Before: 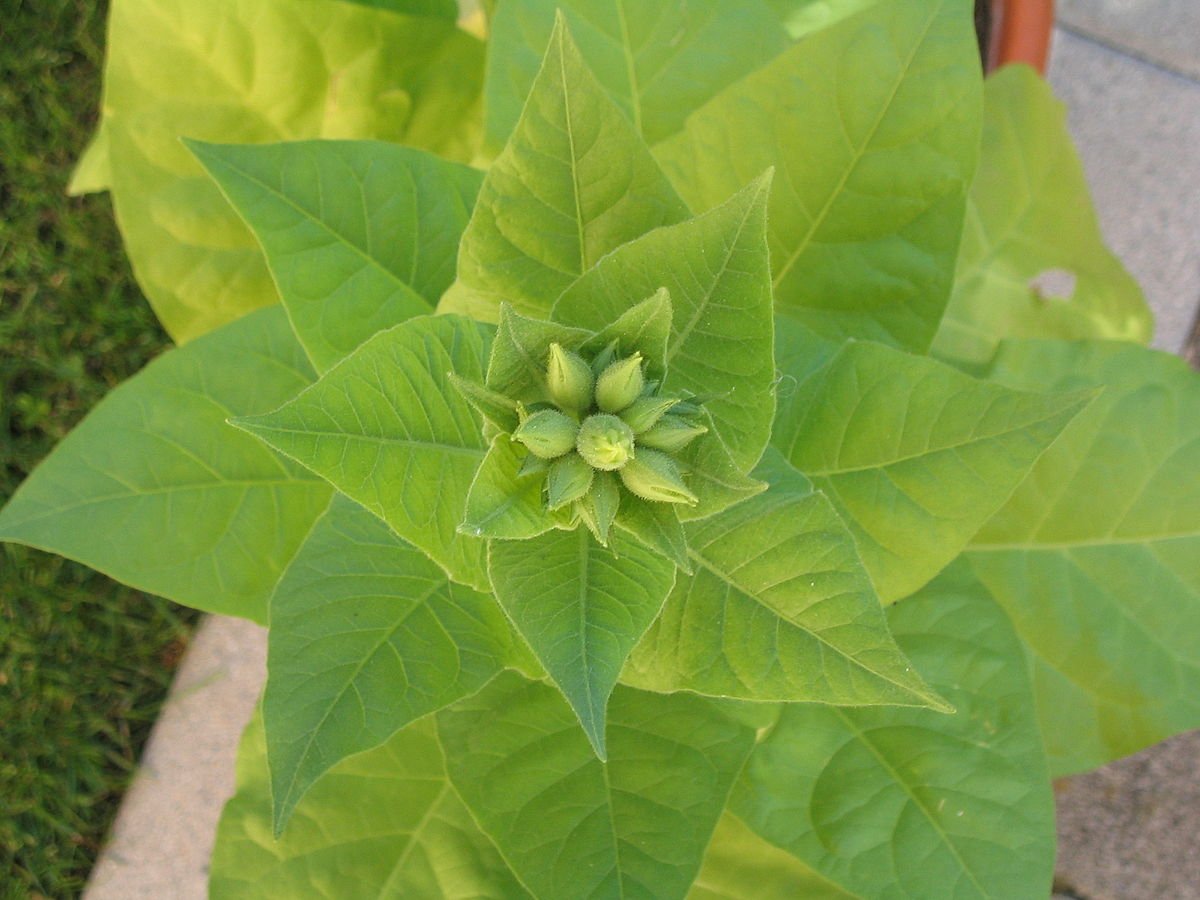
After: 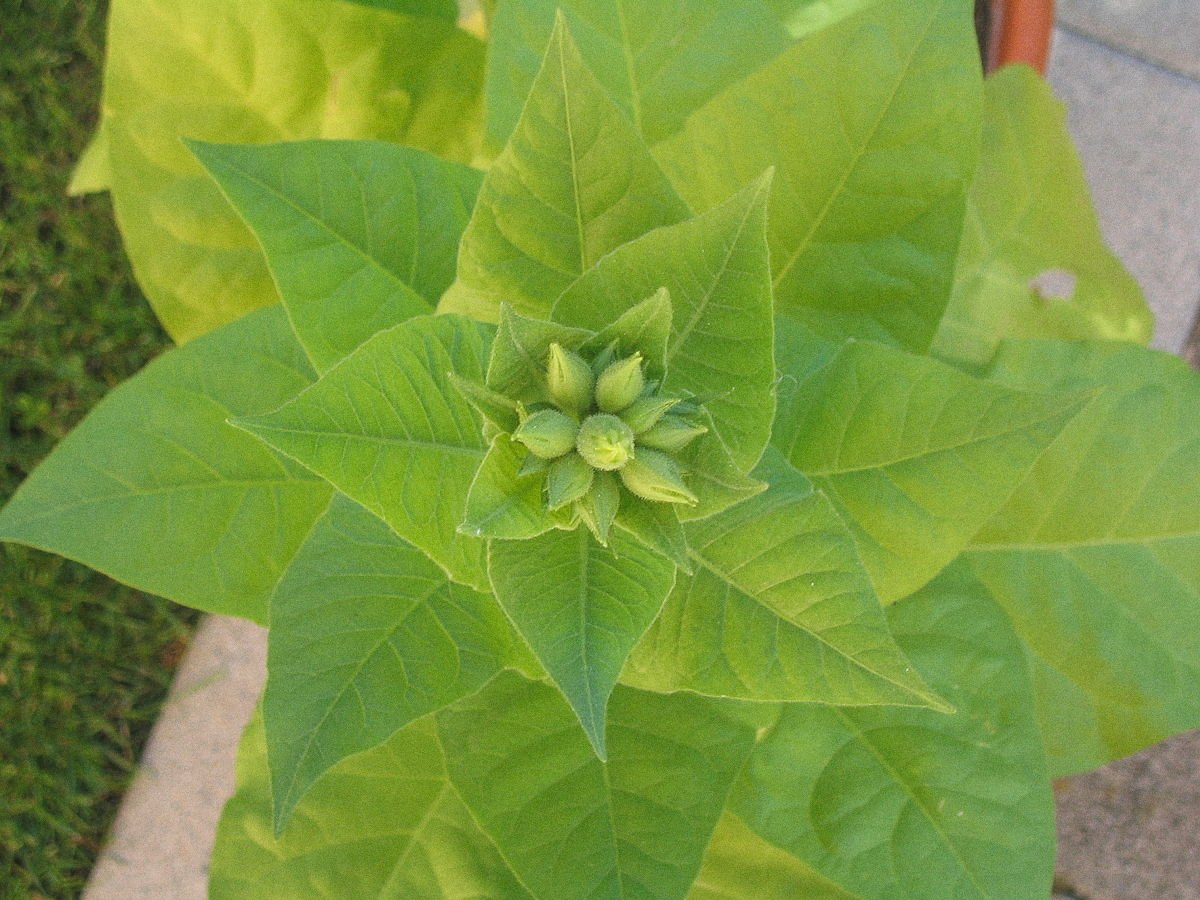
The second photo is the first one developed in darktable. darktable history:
grain: on, module defaults
local contrast: highlights 48%, shadows 0%, detail 100%
